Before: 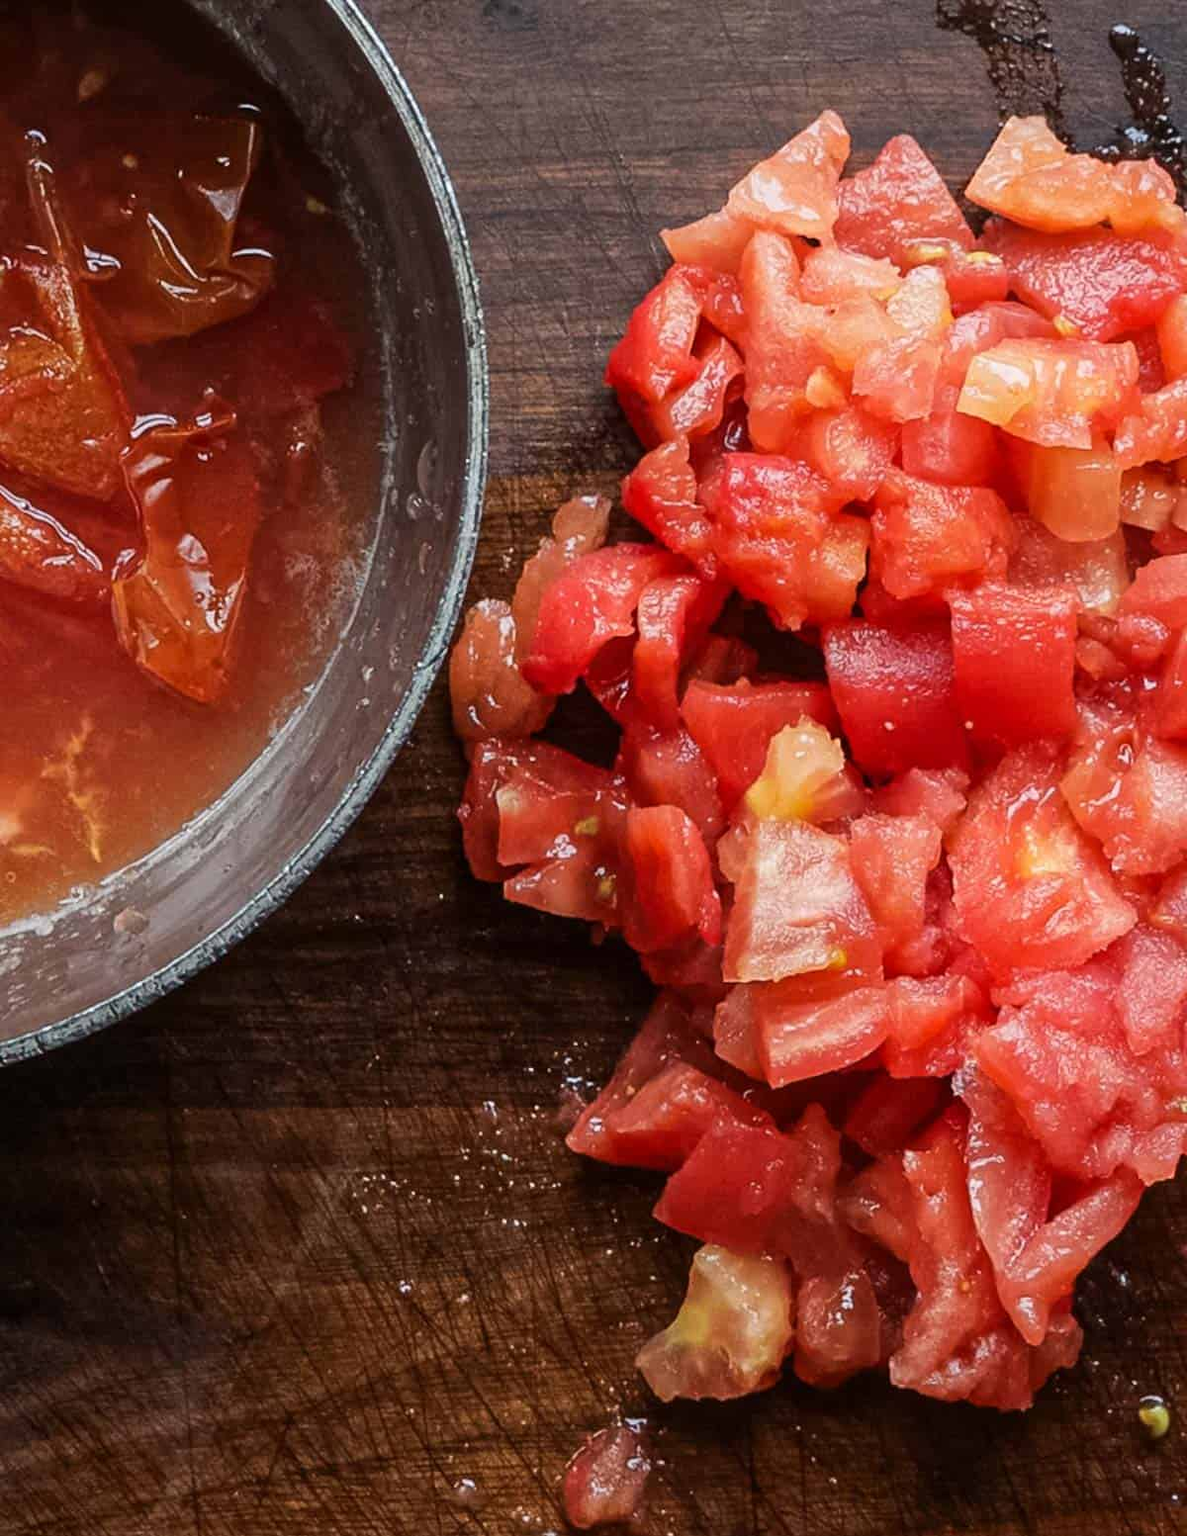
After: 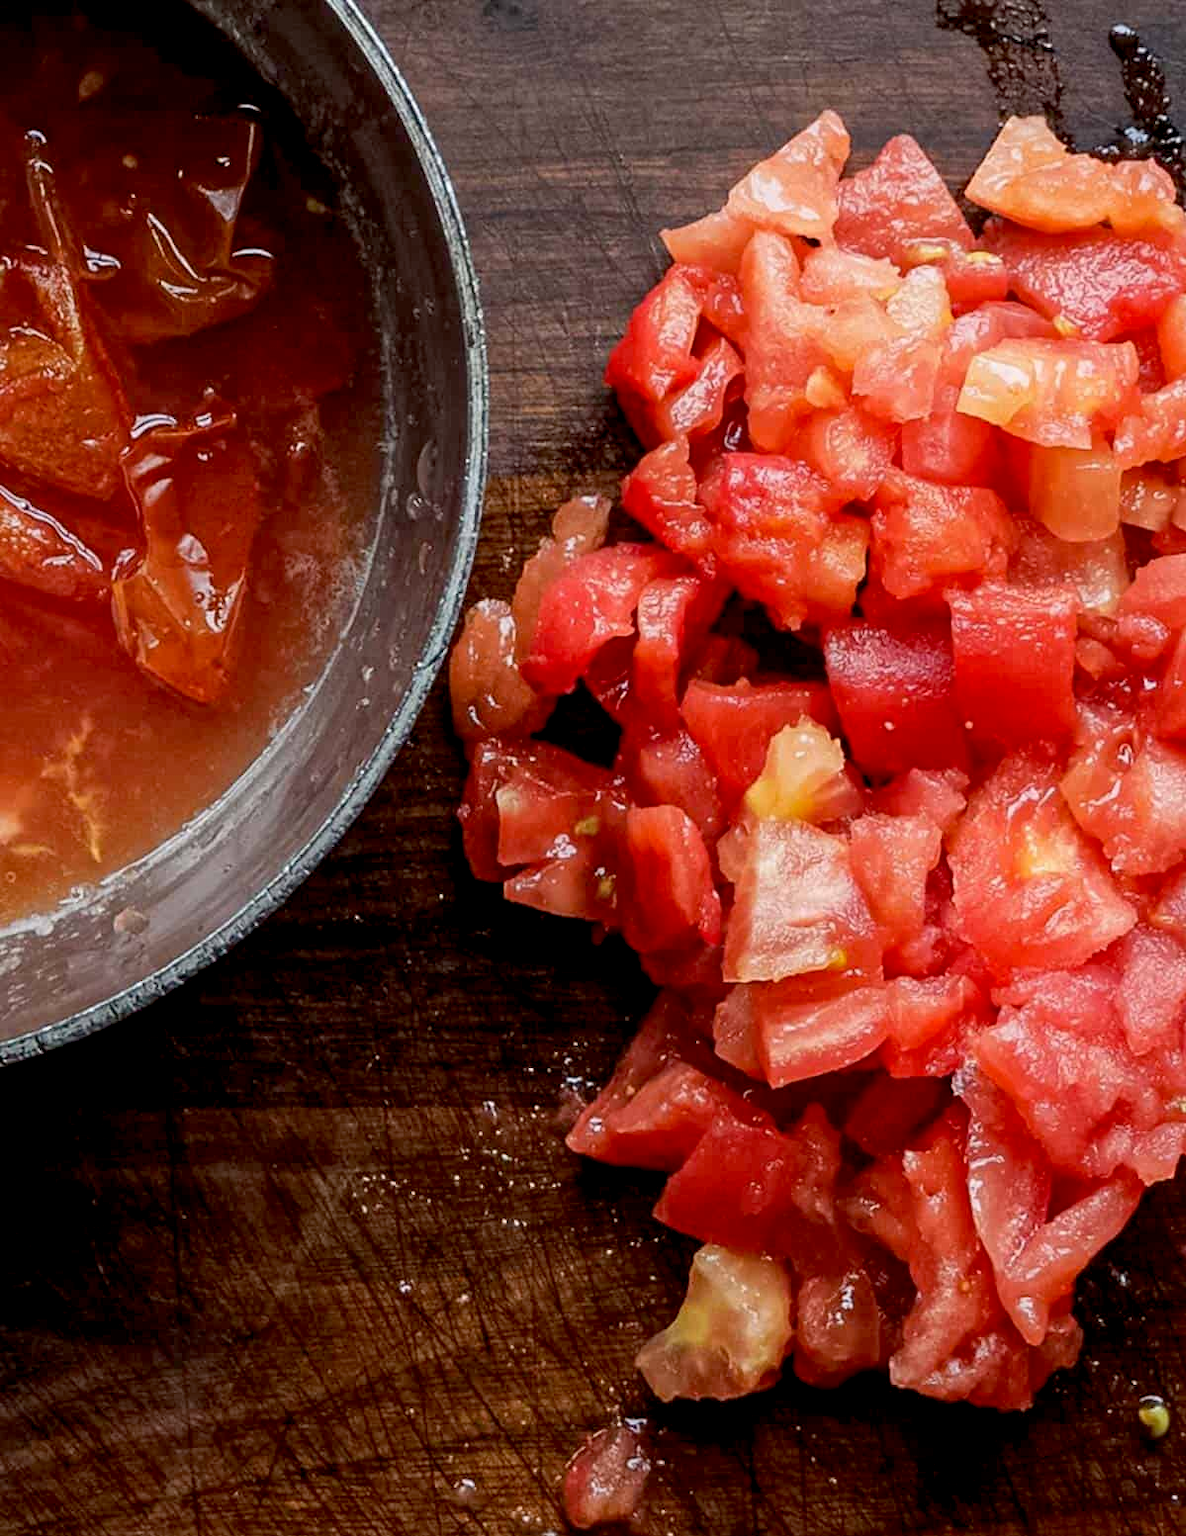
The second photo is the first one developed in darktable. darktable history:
exposure: black level correction 0.01, exposure 0.007 EV, compensate highlight preservation false
